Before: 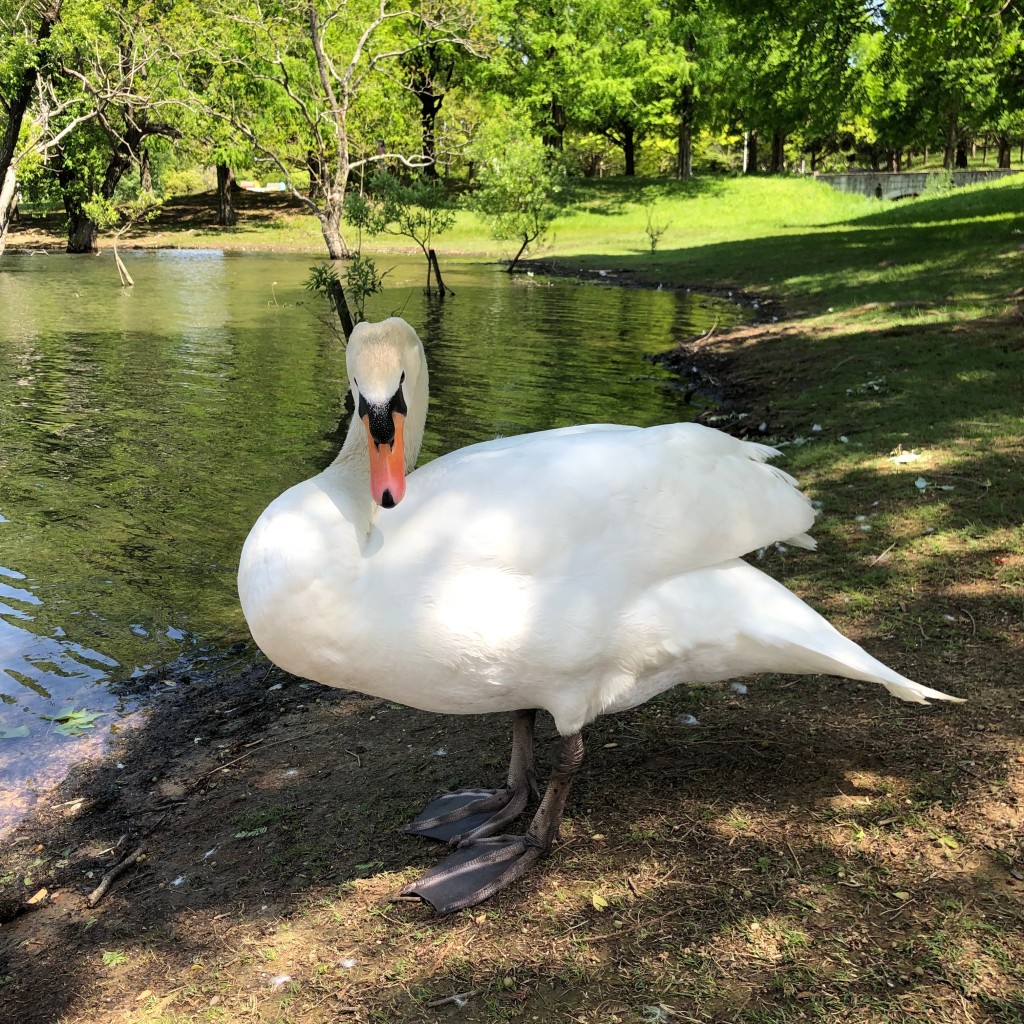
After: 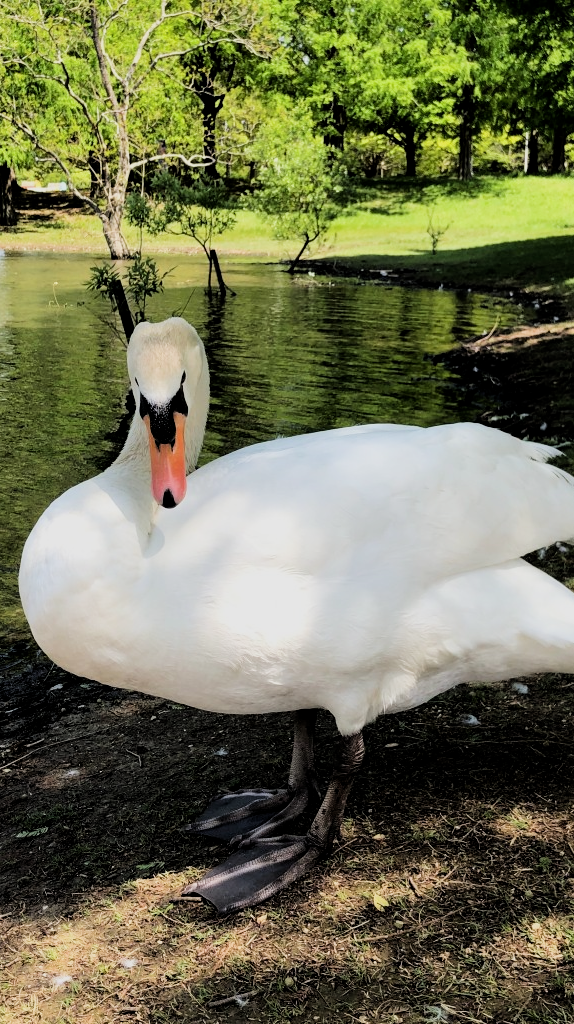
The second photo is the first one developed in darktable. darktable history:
filmic rgb: black relative exposure -5.09 EV, white relative exposure 3.97 EV, hardness 2.9, contrast 1.3, highlights saturation mix -31.38%
crop: left 21.443%, right 22.49%
local contrast: mode bilateral grid, contrast 100, coarseness 99, detail 108%, midtone range 0.2
